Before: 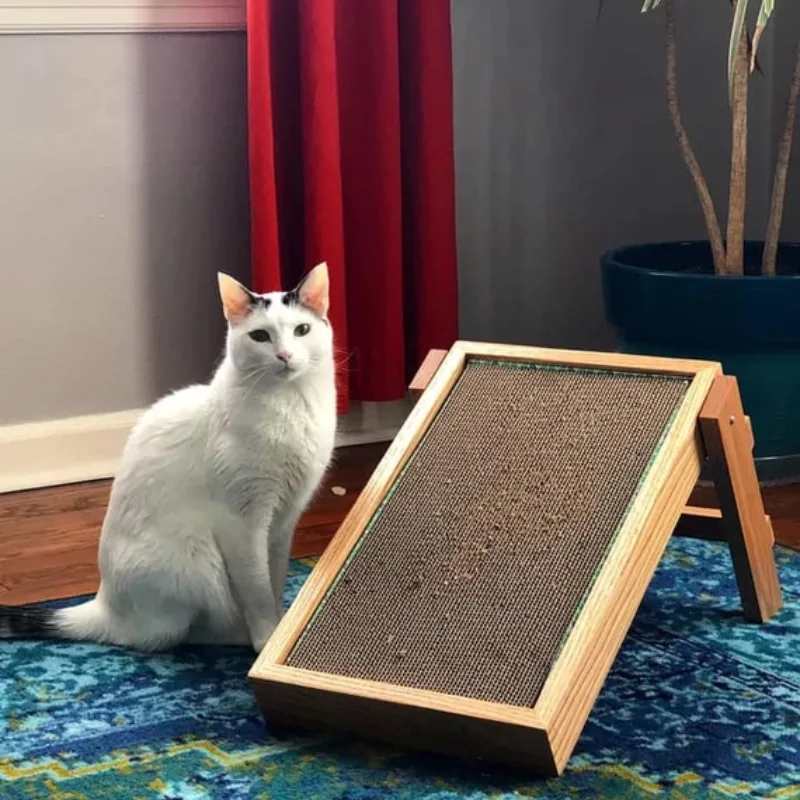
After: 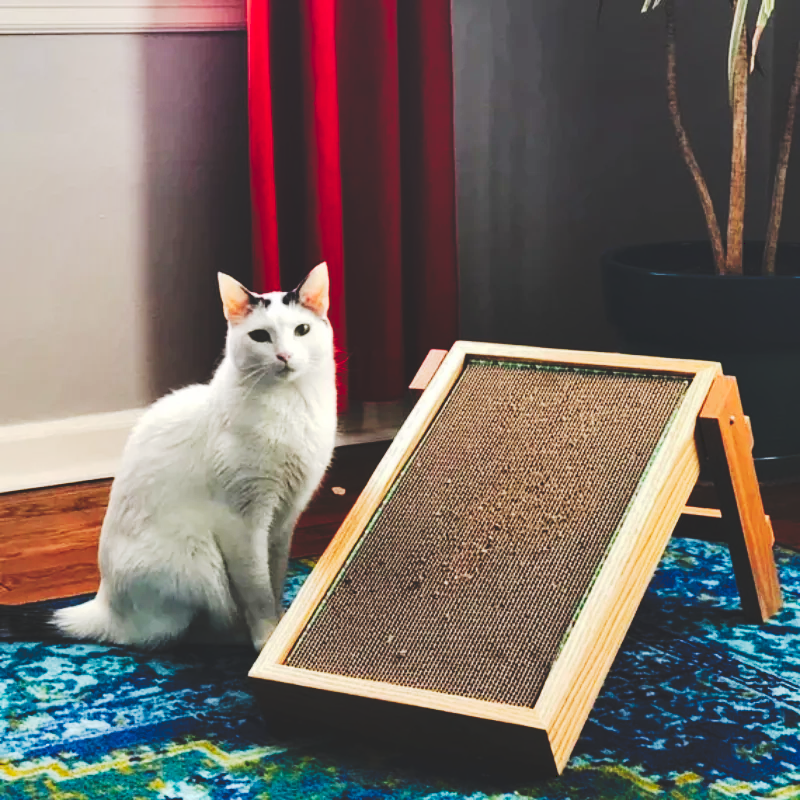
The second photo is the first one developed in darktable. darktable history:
shadows and highlights: shadows 32.83, highlights -47.7, soften with gaussian
tone curve: curves: ch0 [(0, 0) (0.003, 0.145) (0.011, 0.15) (0.025, 0.15) (0.044, 0.156) (0.069, 0.161) (0.1, 0.169) (0.136, 0.175) (0.177, 0.184) (0.224, 0.196) (0.277, 0.234) (0.335, 0.291) (0.399, 0.391) (0.468, 0.505) (0.543, 0.633) (0.623, 0.742) (0.709, 0.826) (0.801, 0.882) (0.898, 0.93) (1, 1)], preserve colors none
